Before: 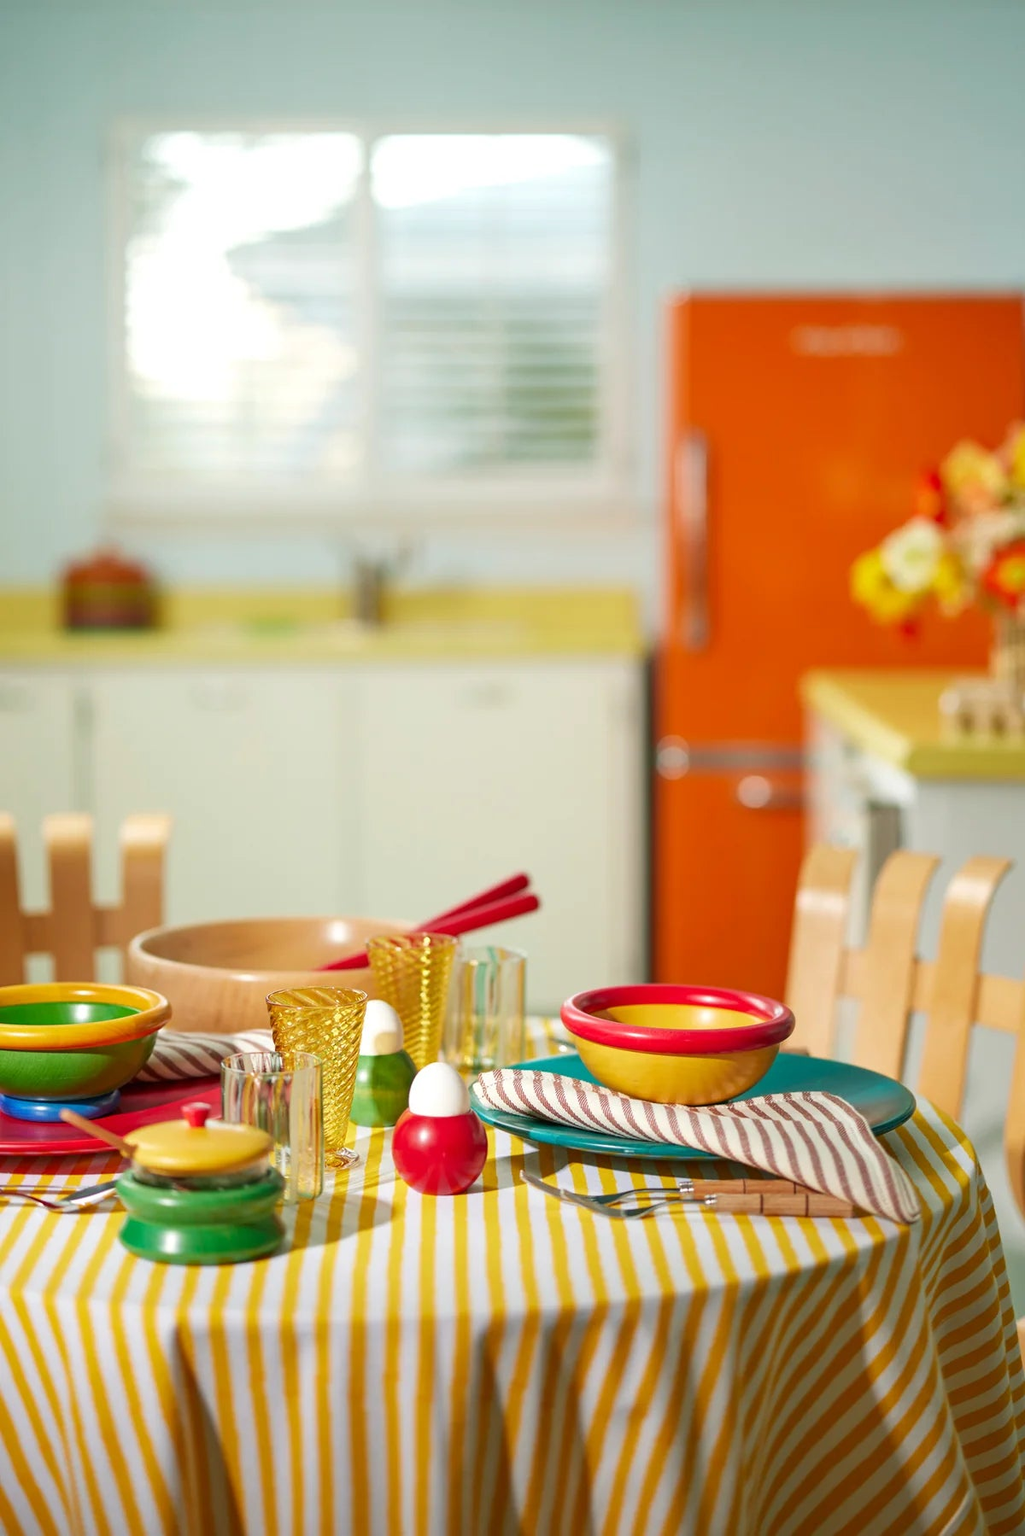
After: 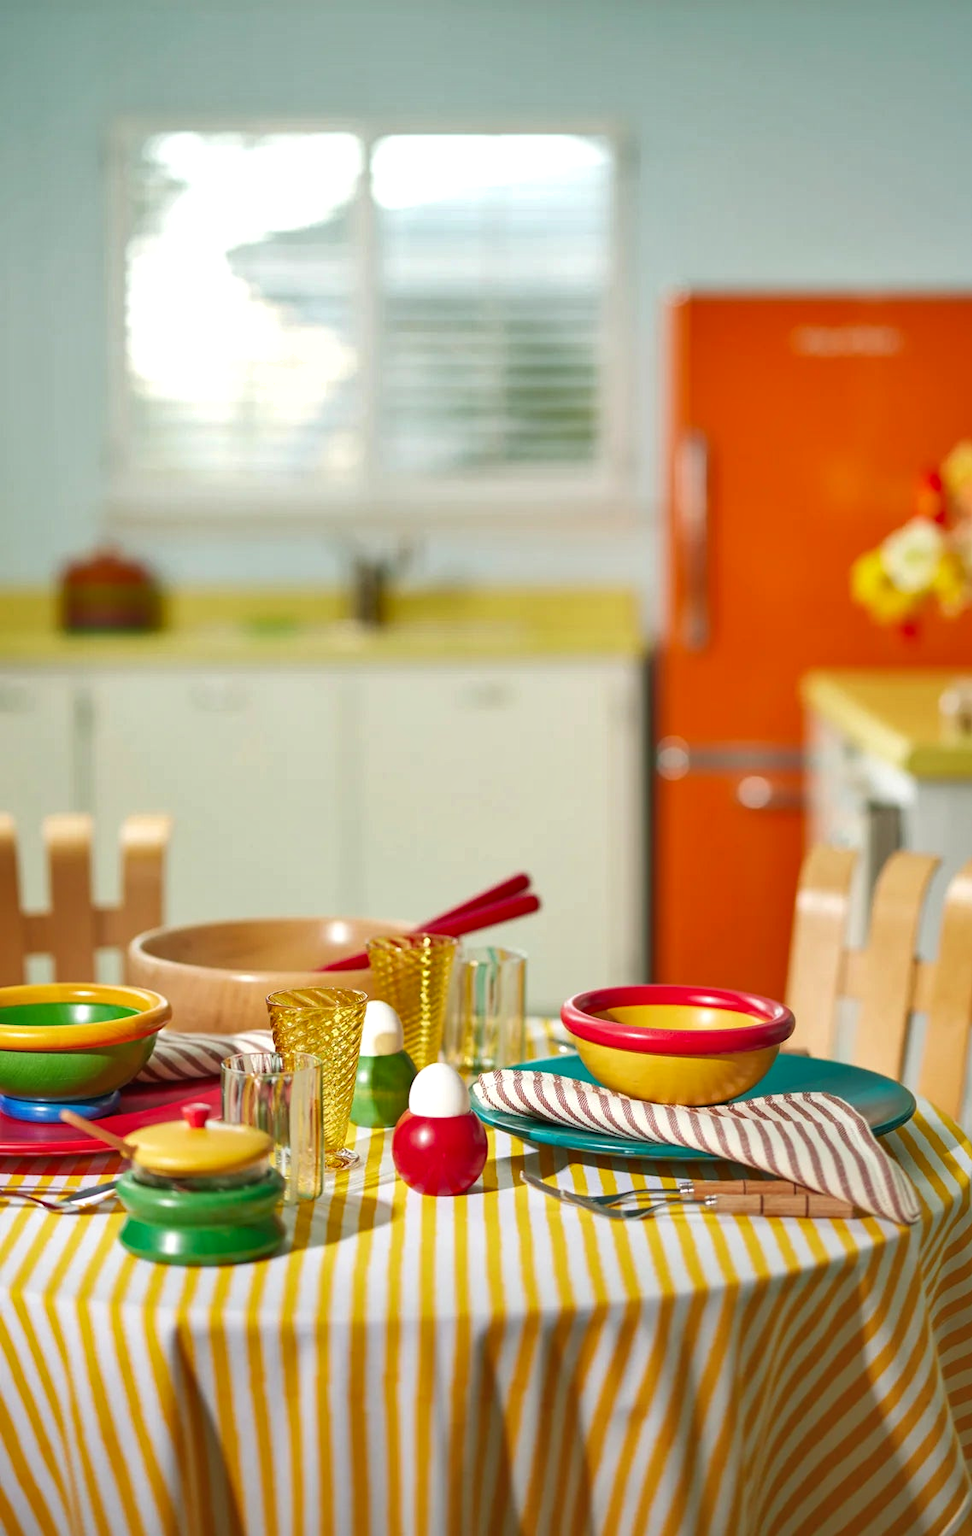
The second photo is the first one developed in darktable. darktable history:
crop and rotate: right 5.167%
exposure: black level correction -0.001, exposure 0.08 EV, compensate highlight preservation false
shadows and highlights: soften with gaussian
